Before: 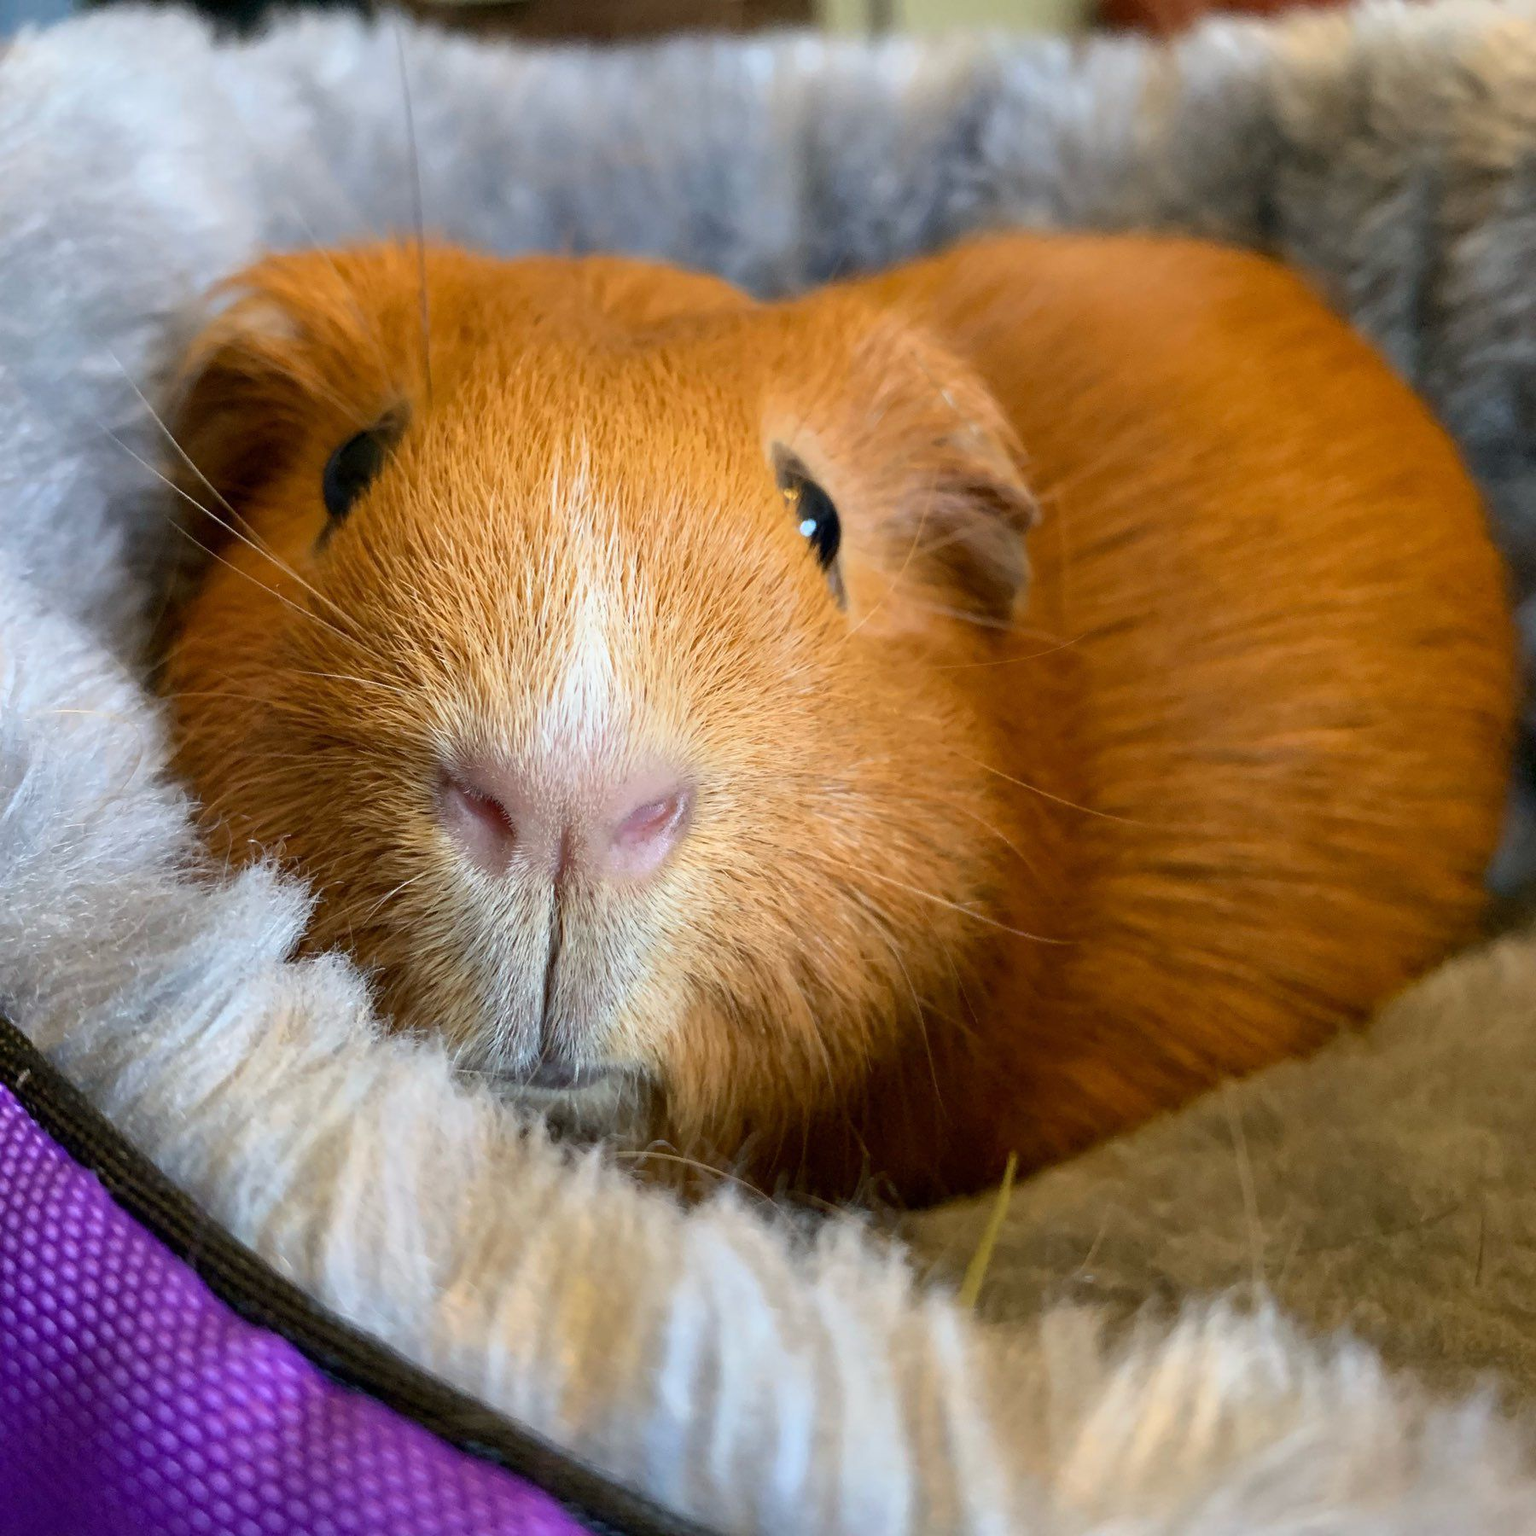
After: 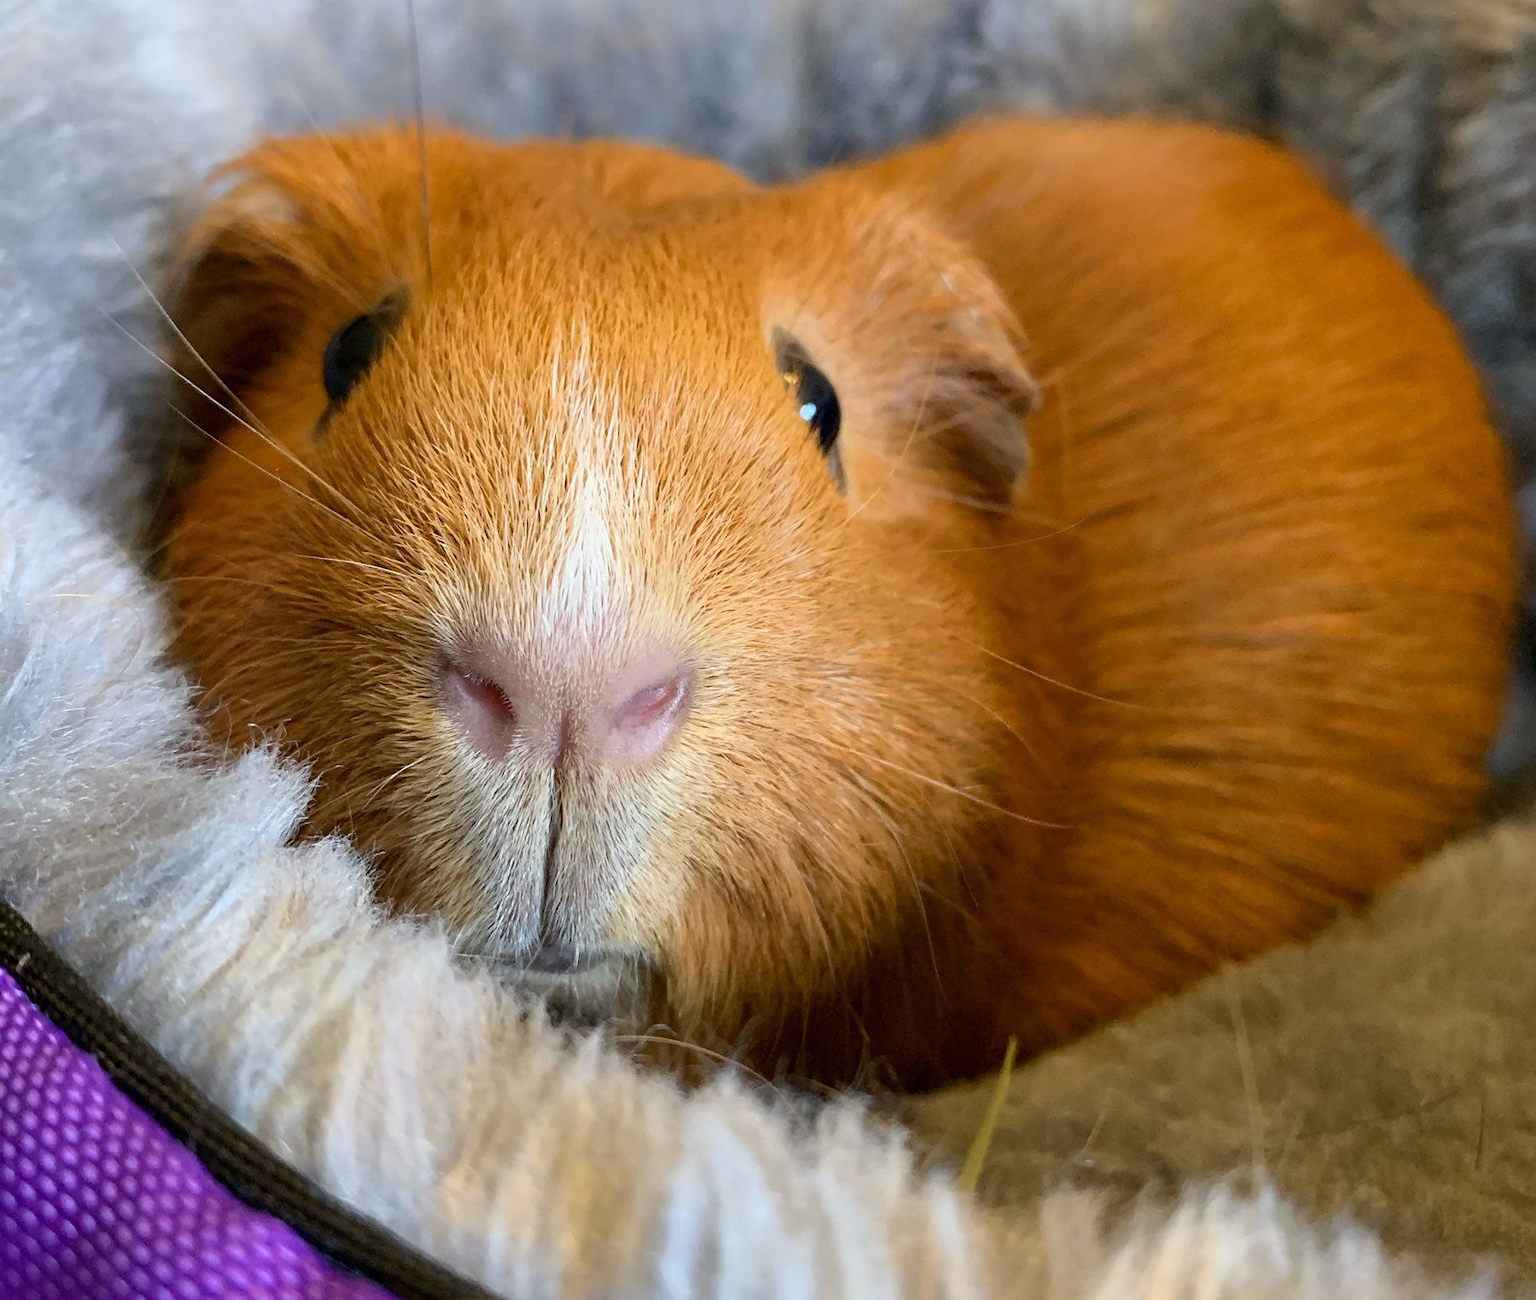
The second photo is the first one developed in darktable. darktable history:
sharpen: amount 0.204
crop: top 7.588%, bottom 7.735%
